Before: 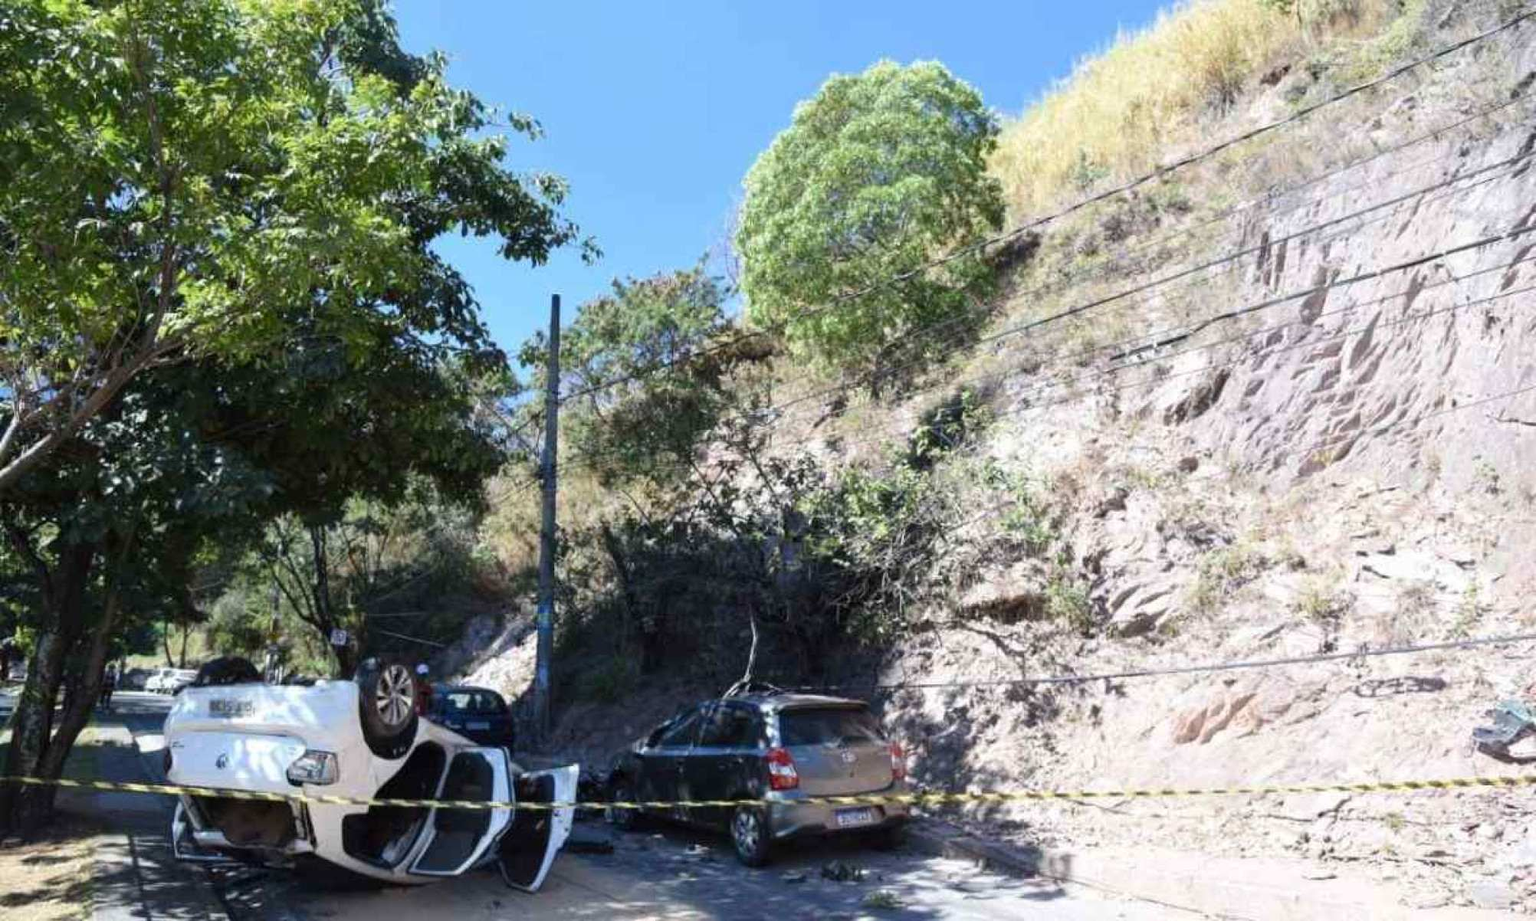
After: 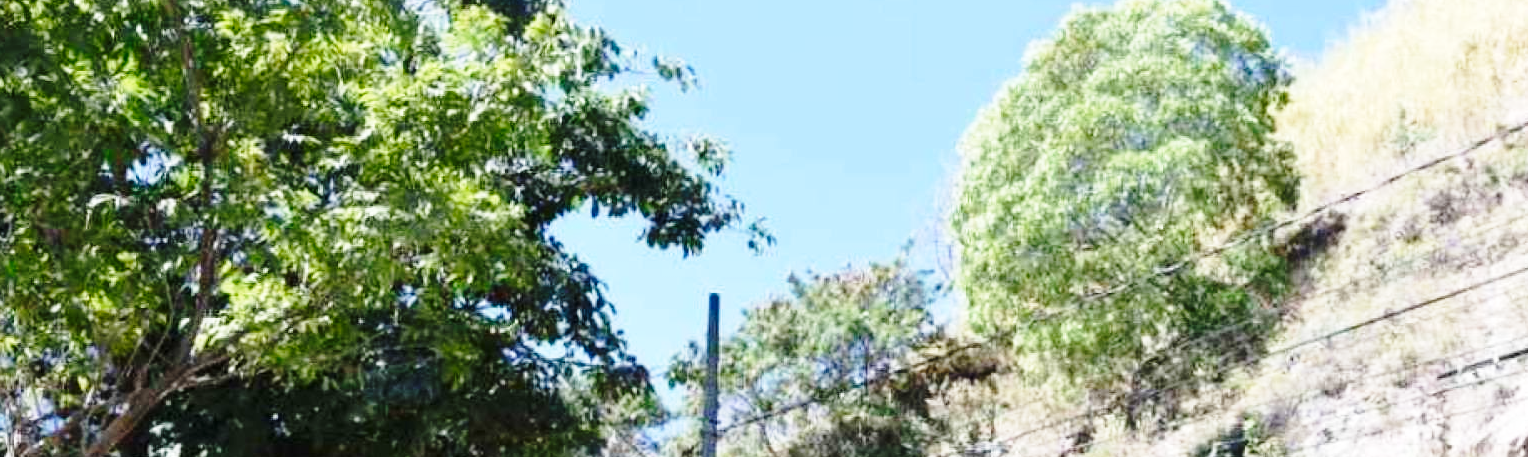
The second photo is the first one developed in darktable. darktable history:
base curve: curves: ch0 [(0, 0) (0.028, 0.03) (0.121, 0.232) (0.46, 0.748) (0.859, 0.968) (1, 1)], preserve colors none
crop: left 0.579%, top 7.627%, right 23.167%, bottom 54.275%
